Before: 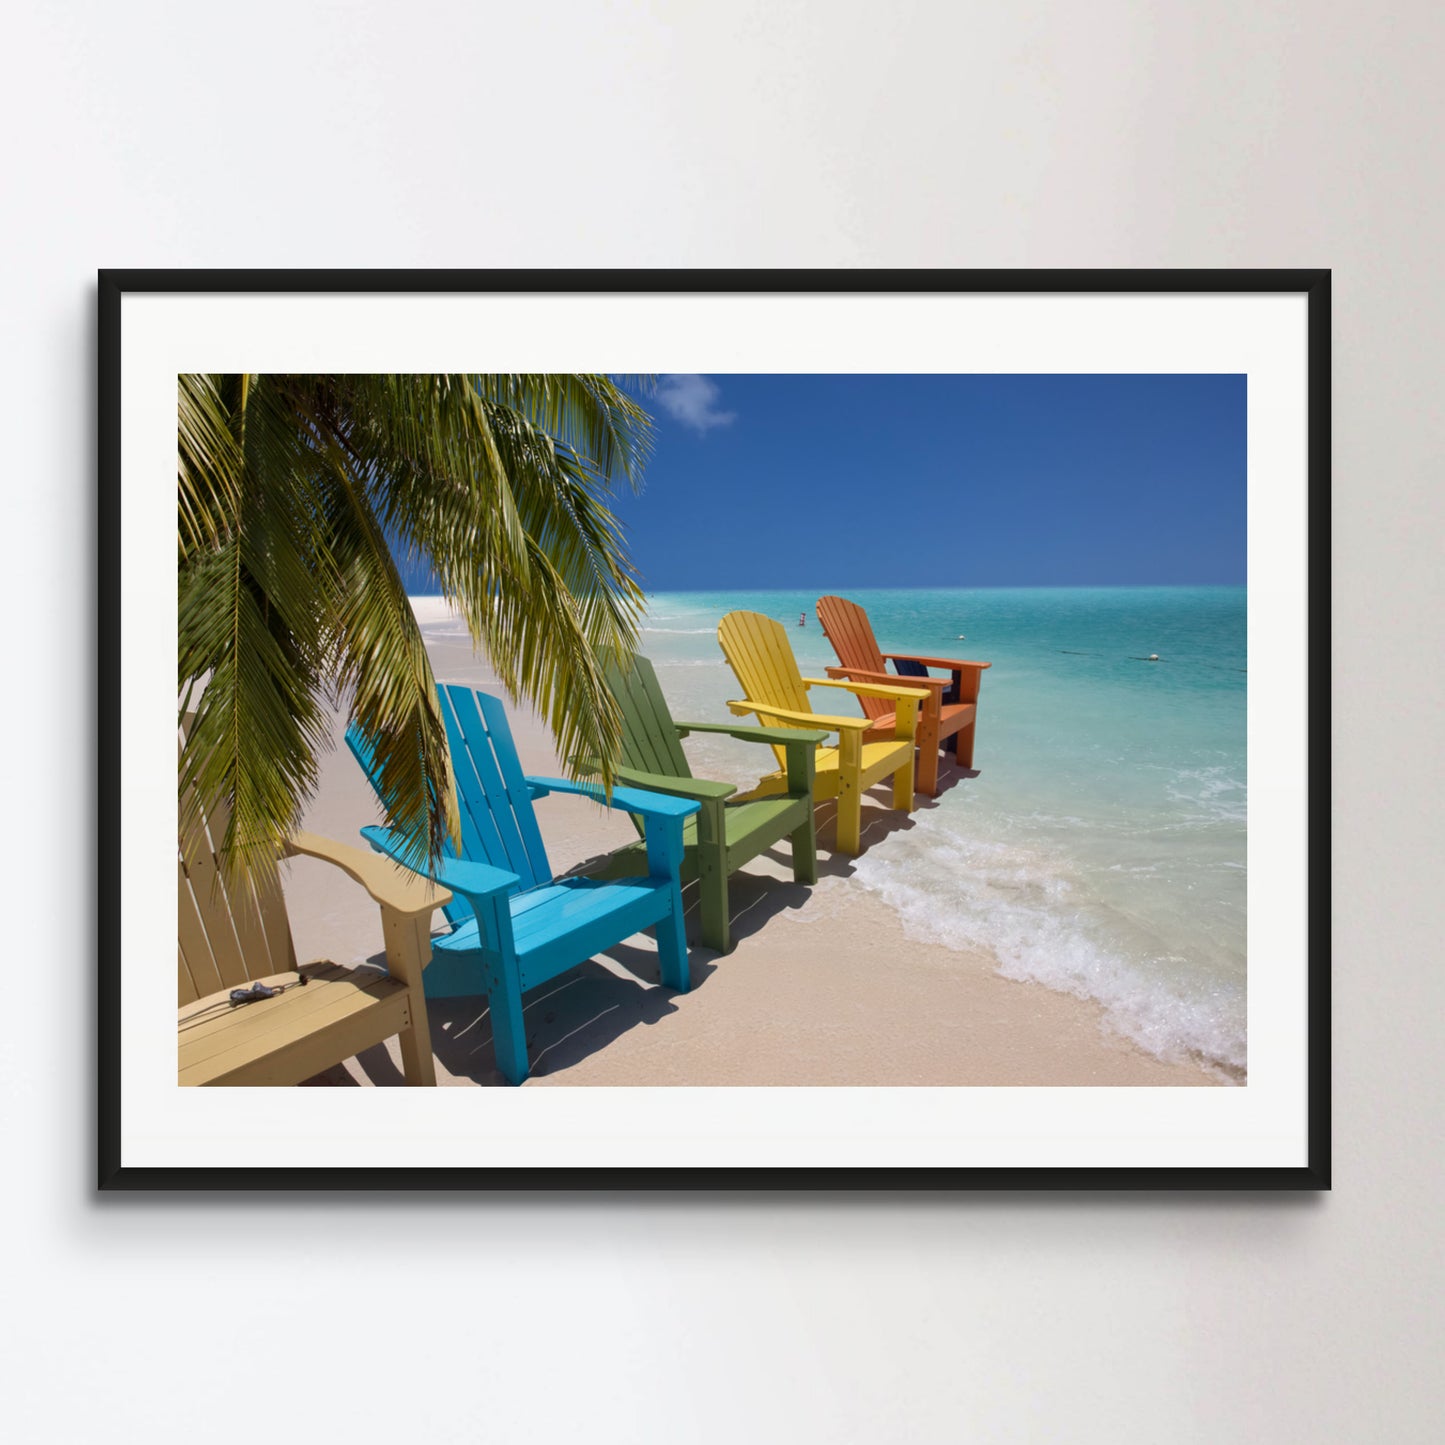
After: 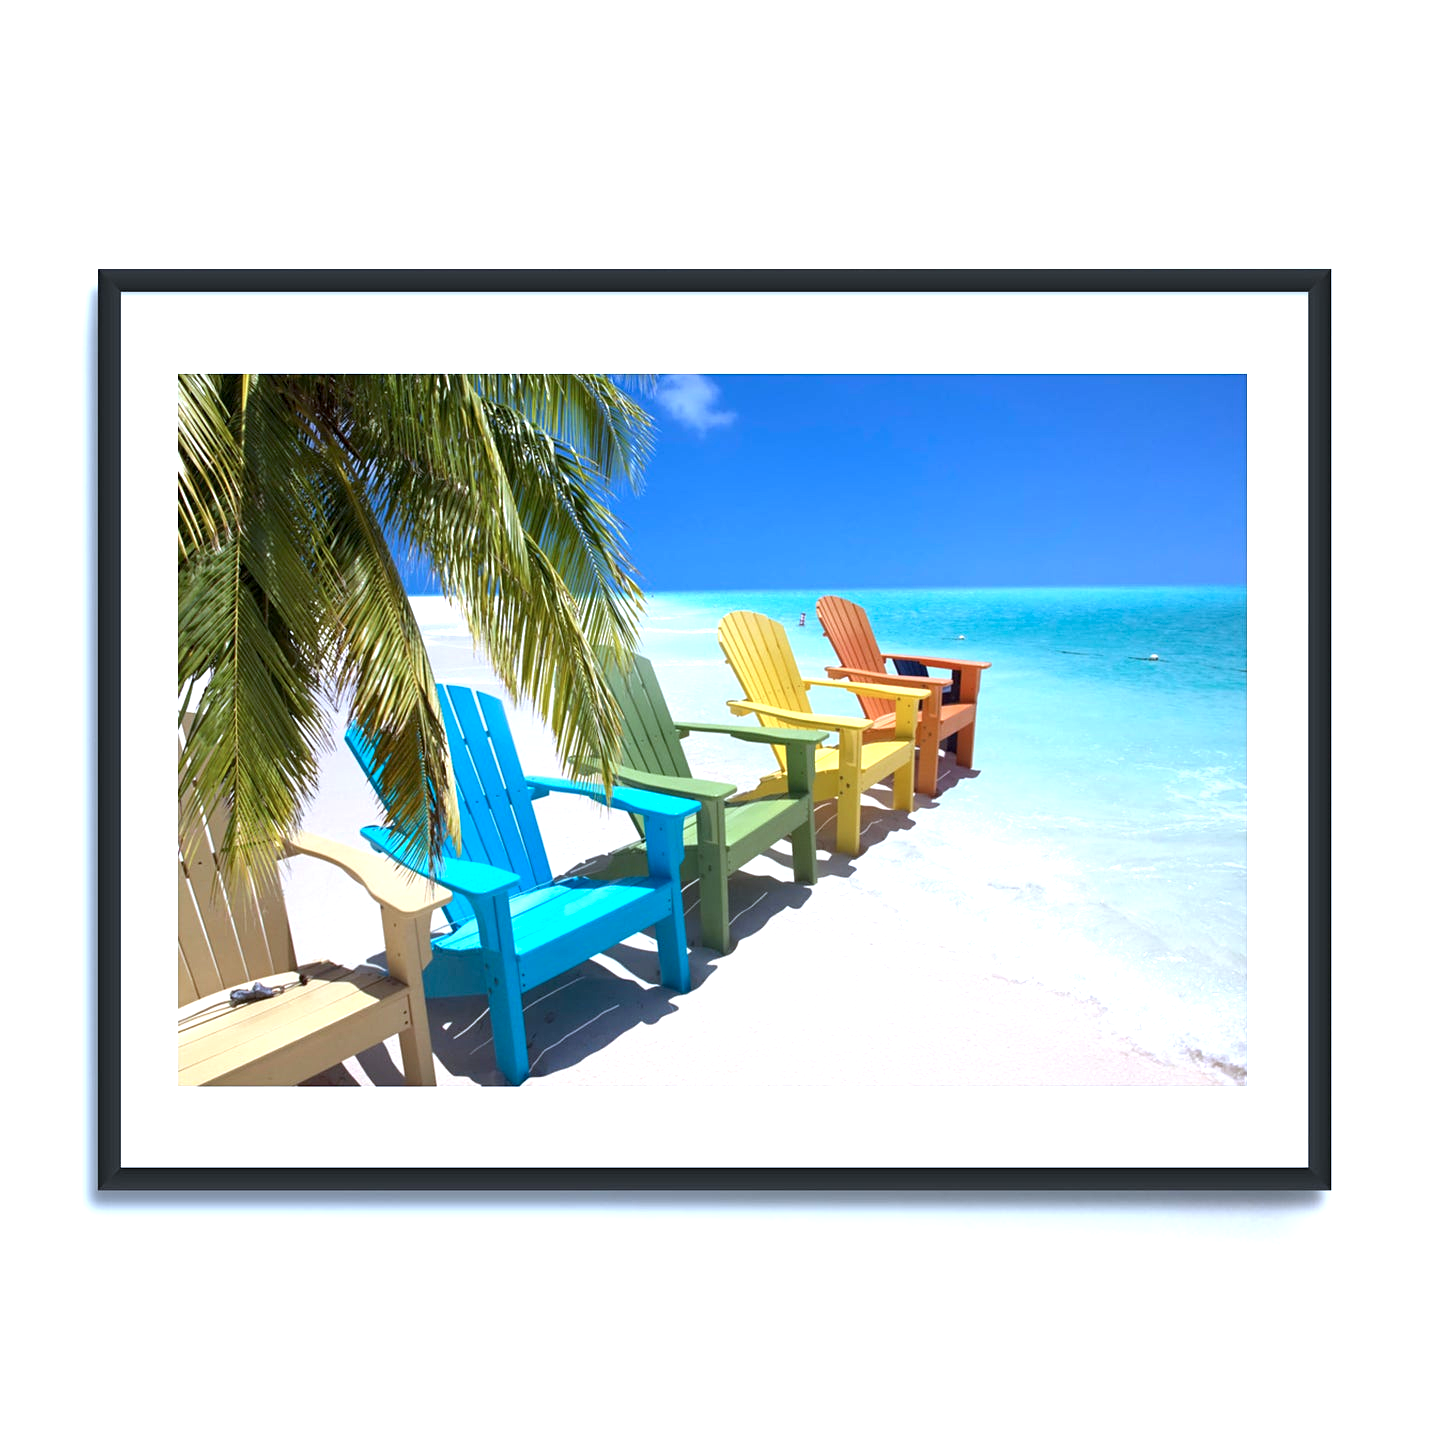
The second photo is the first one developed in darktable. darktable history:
color calibration: x 0.38, y 0.39, temperature 4085.26 K
exposure: black level correction 0.001, exposure 1.13 EV, compensate highlight preservation false
sharpen: amount 0.214
